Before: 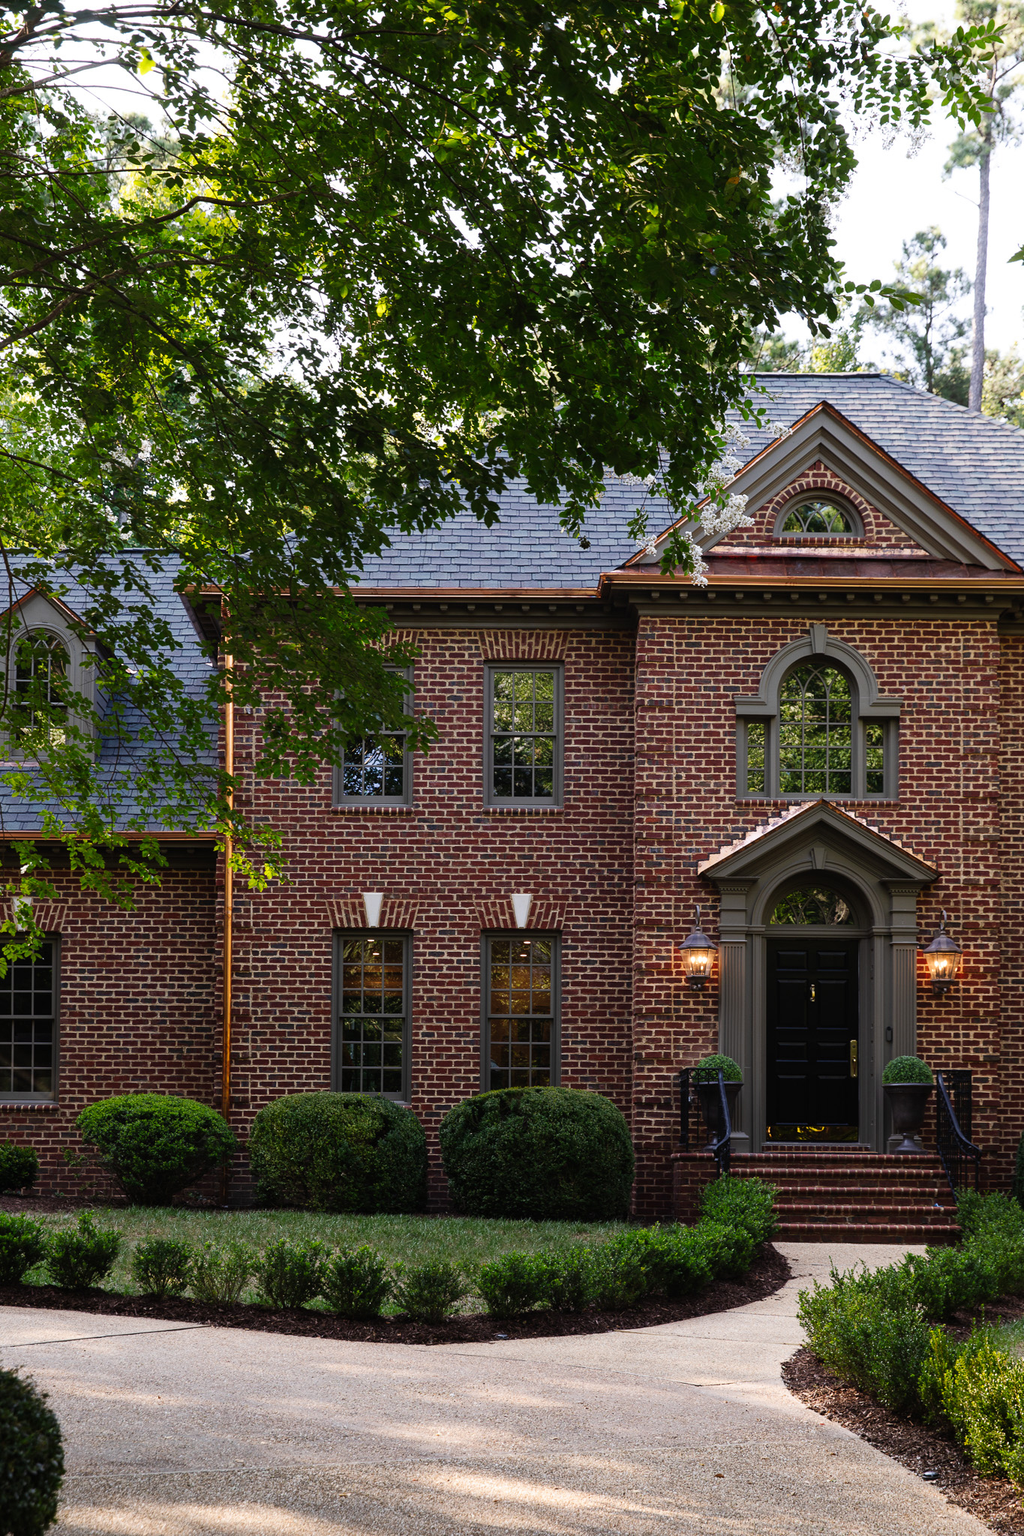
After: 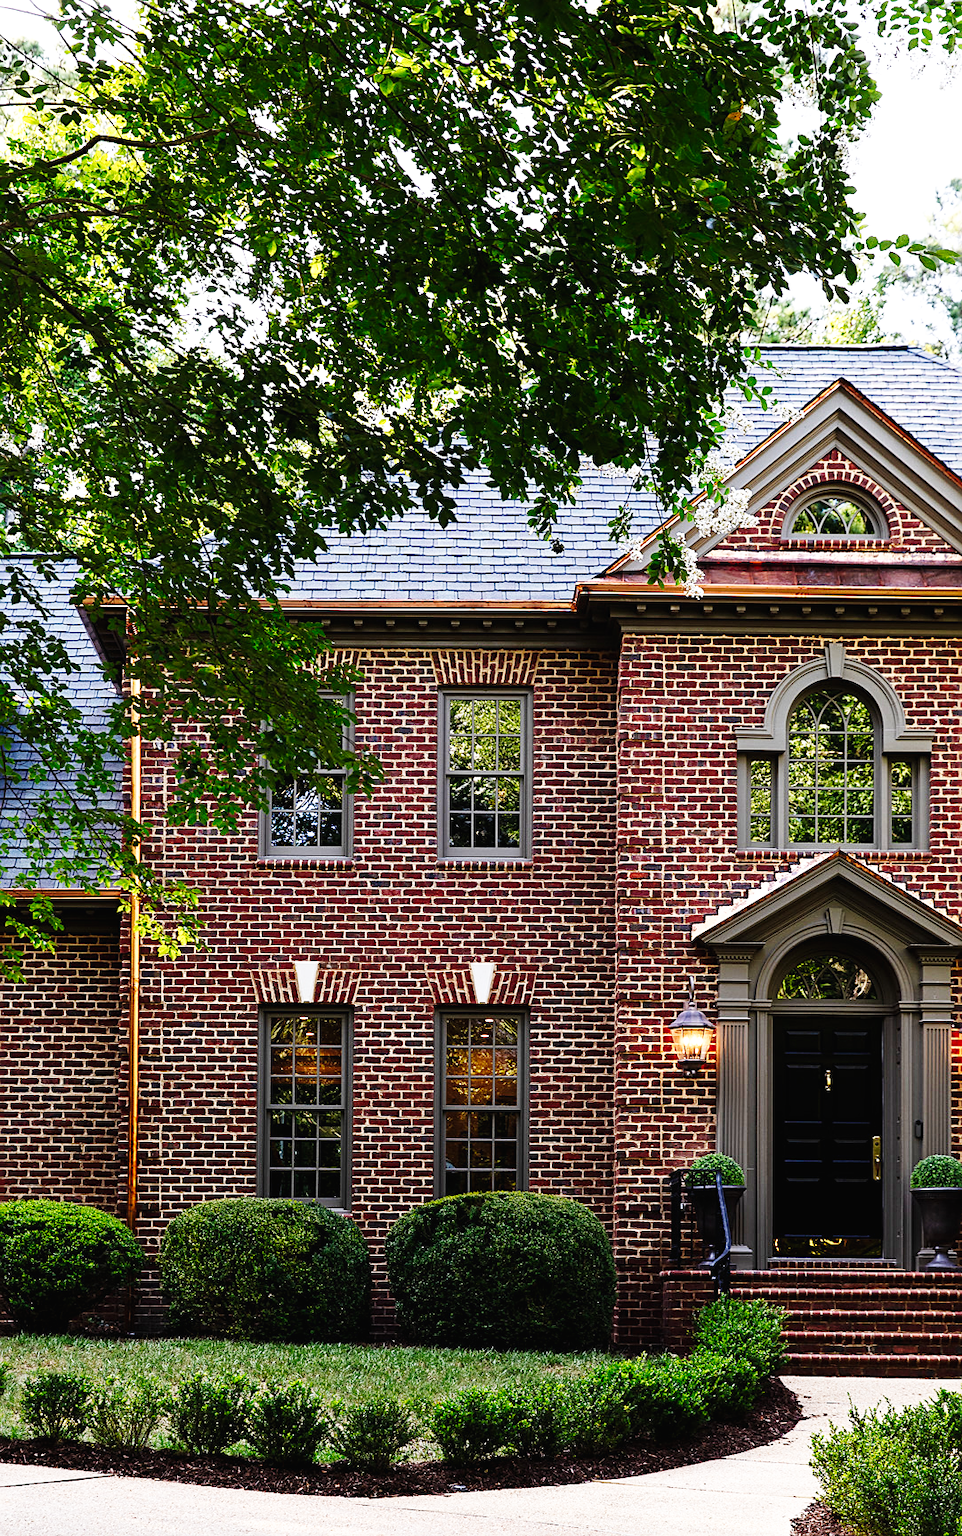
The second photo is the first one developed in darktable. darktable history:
crop: left 11.225%, top 5.381%, right 9.565%, bottom 10.314%
sharpen: on, module defaults
base curve: curves: ch0 [(0, 0.003) (0.001, 0.002) (0.006, 0.004) (0.02, 0.022) (0.048, 0.086) (0.094, 0.234) (0.162, 0.431) (0.258, 0.629) (0.385, 0.8) (0.548, 0.918) (0.751, 0.988) (1, 1)], preserve colors none
